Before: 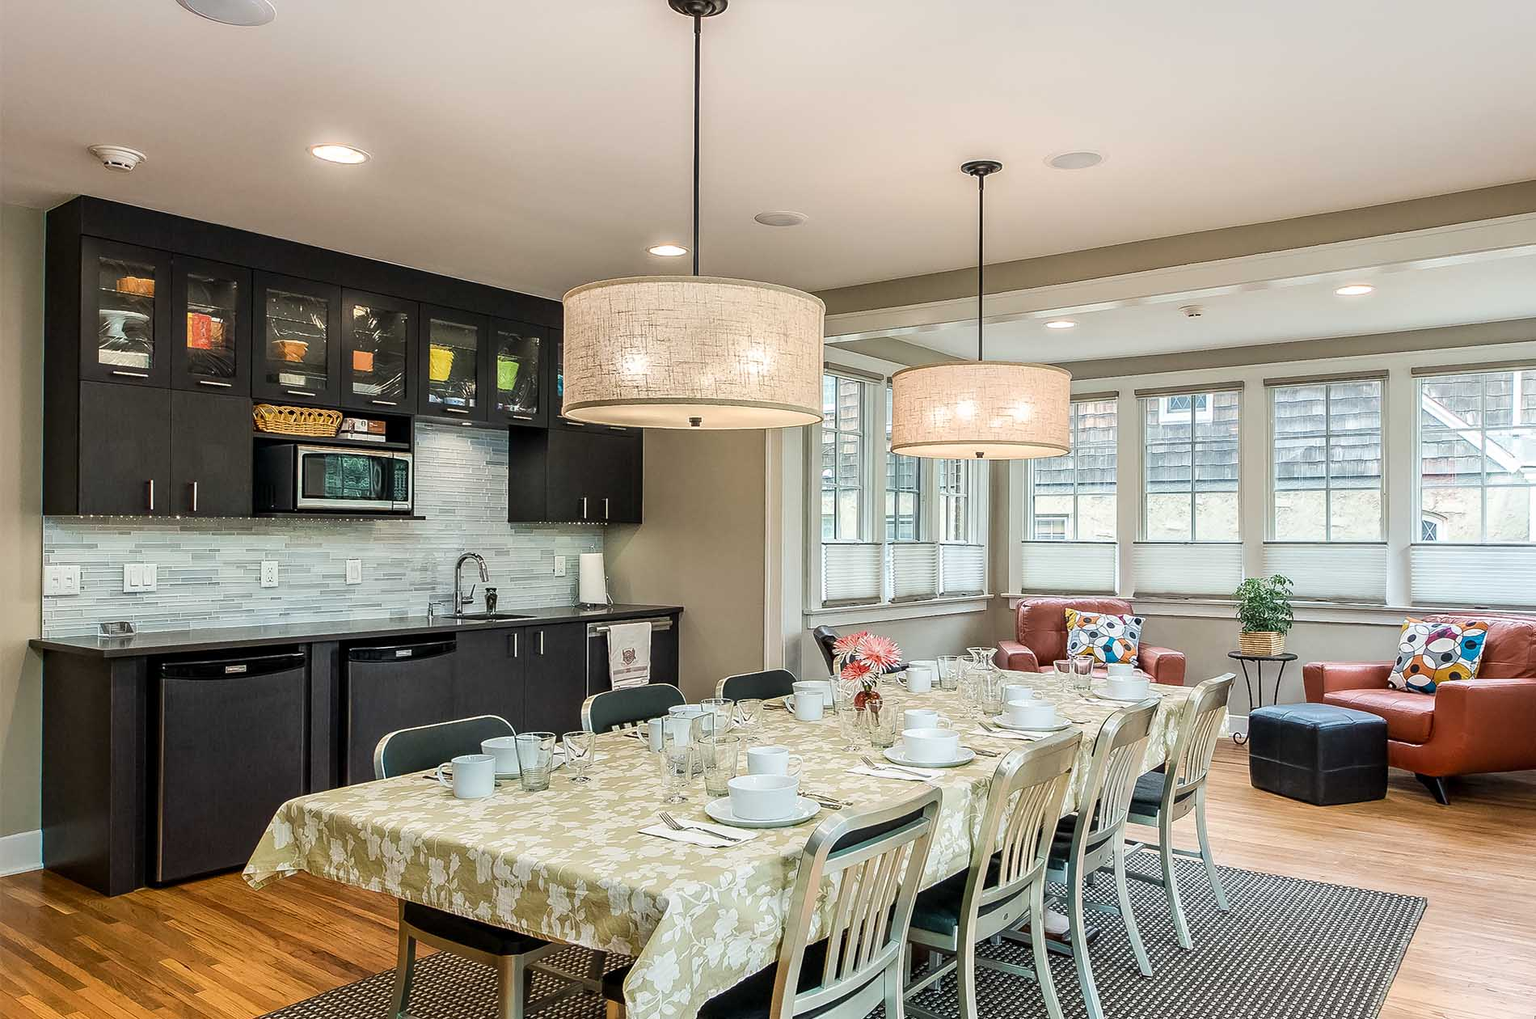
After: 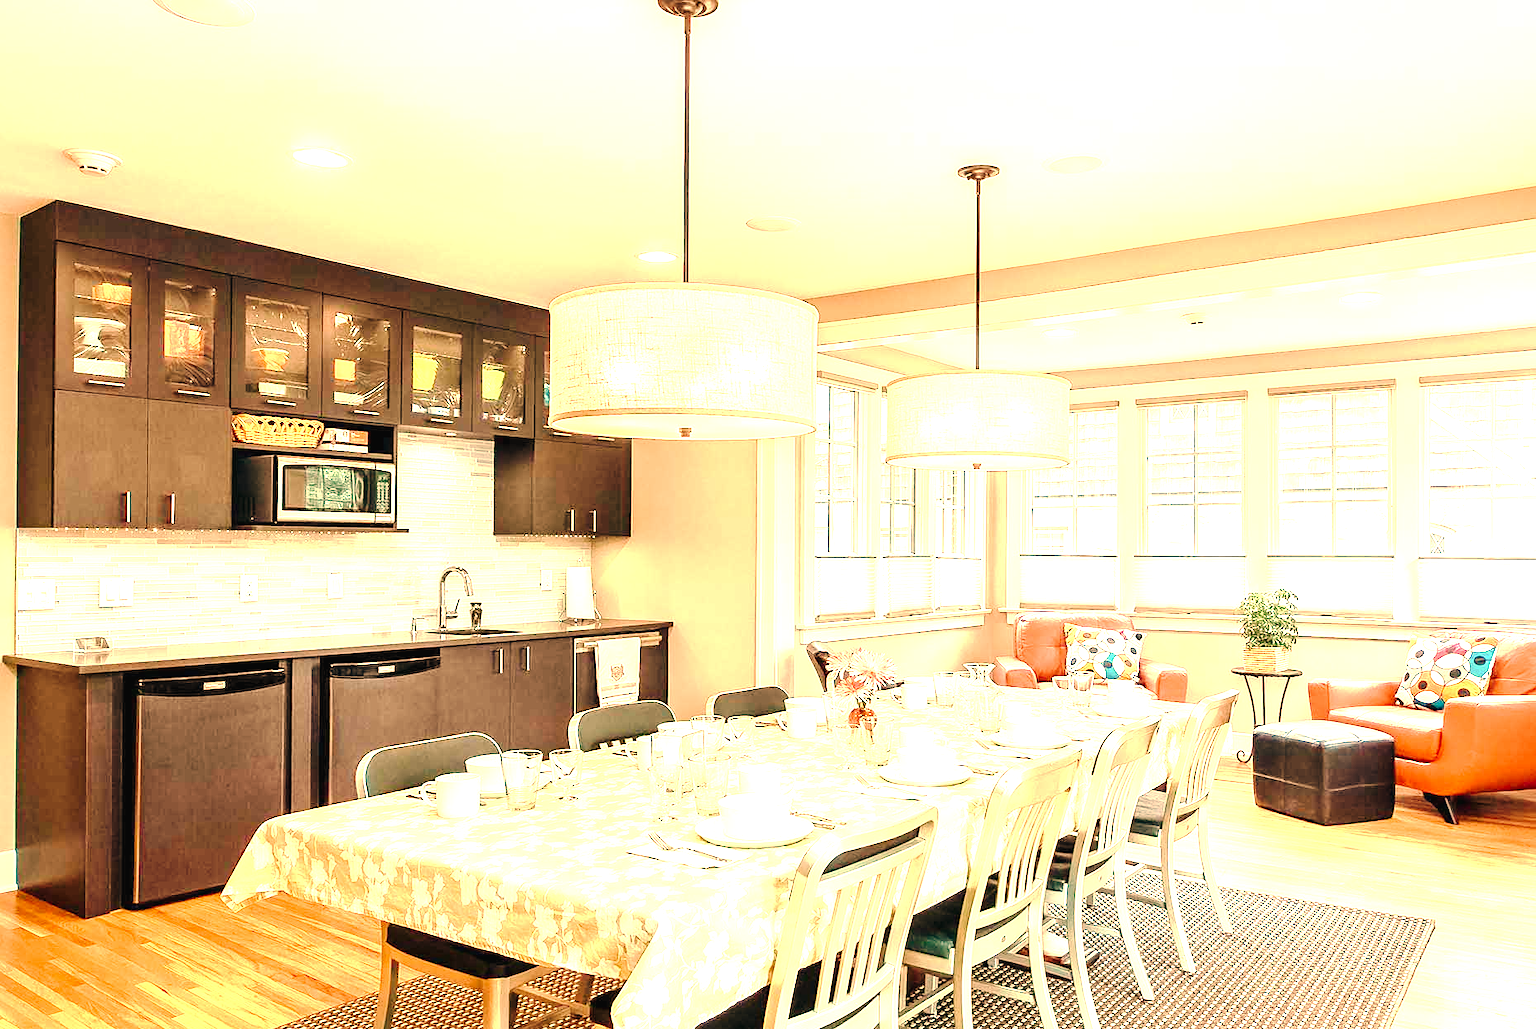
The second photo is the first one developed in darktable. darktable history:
tone equalizer: on, module defaults
tone curve: curves: ch0 [(0, 0) (0.003, 0.015) (0.011, 0.021) (0.025, 0.032) (0.044, 0.046) (0.069, 0.062) (0.1, 0.08) (0.136, 0.117) (0.177, 0.165) (0.224, 0.221) (0.277, 0.298) (0.335, 0.385) (0.399, 0.469) (0.468, 0.558) (0.543, 0.637) (0.623, 0.708) (0.709, 0.771) (0.801, 0.84) (0.898, 0.907) (1, 1)], preserve colors none
exposure: black level correction 0, exposure 1.9 EV, compensate highlight preservation false
white balance: red 1.467, blue 0.684
crop and rotate: left 1.774%, right 0.633%, bottom 1.28%
